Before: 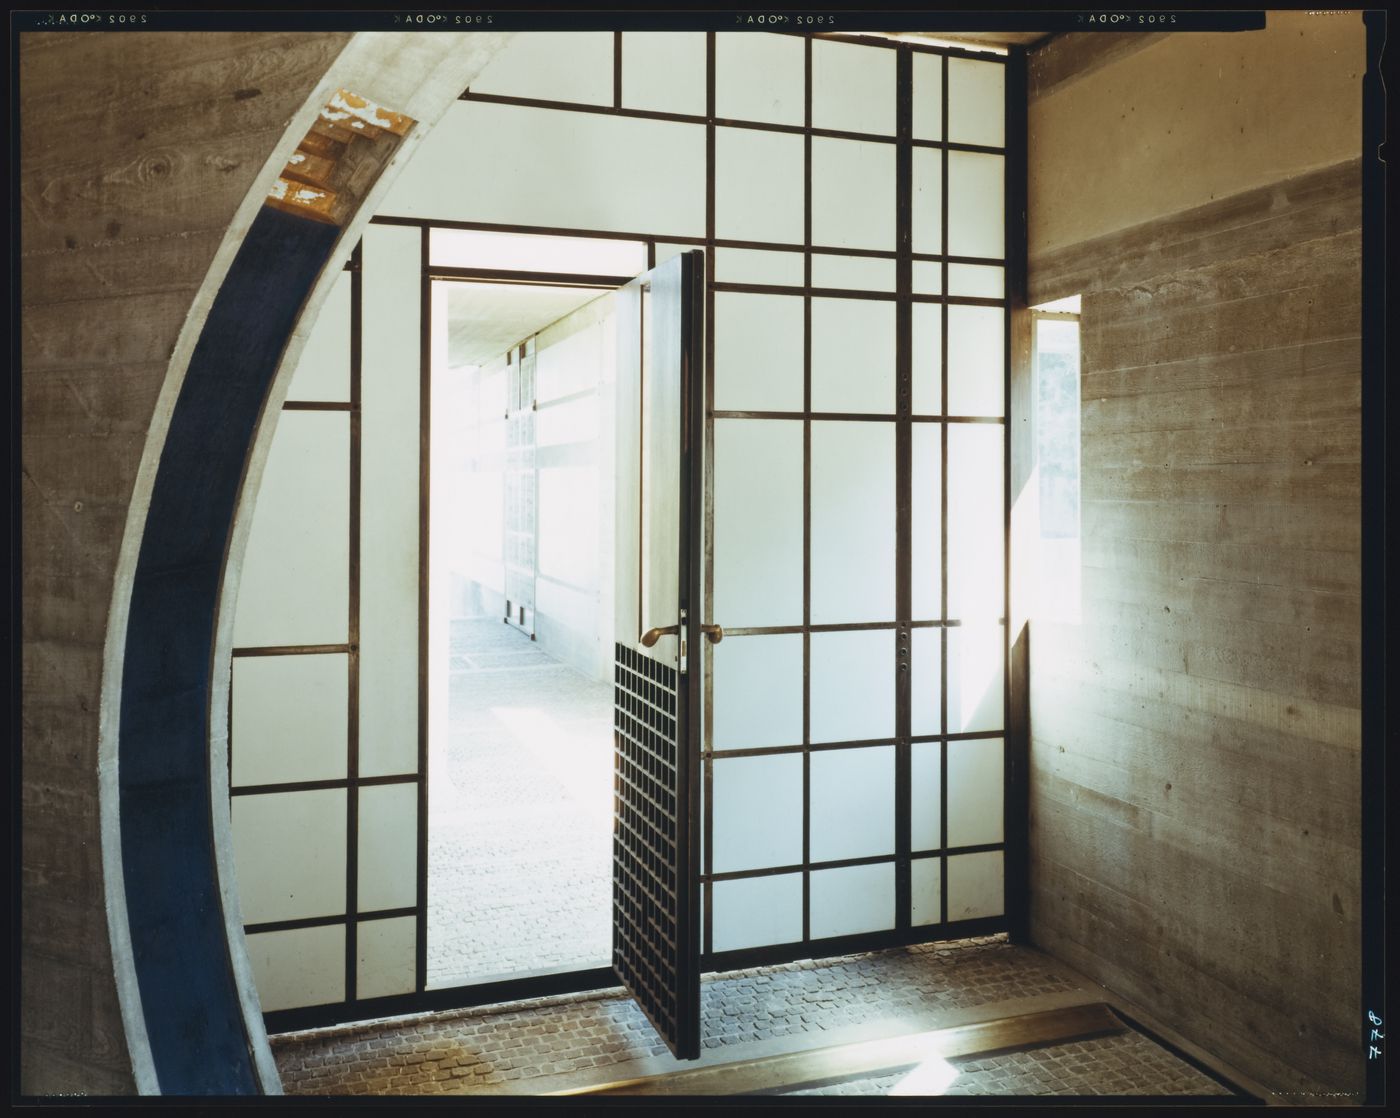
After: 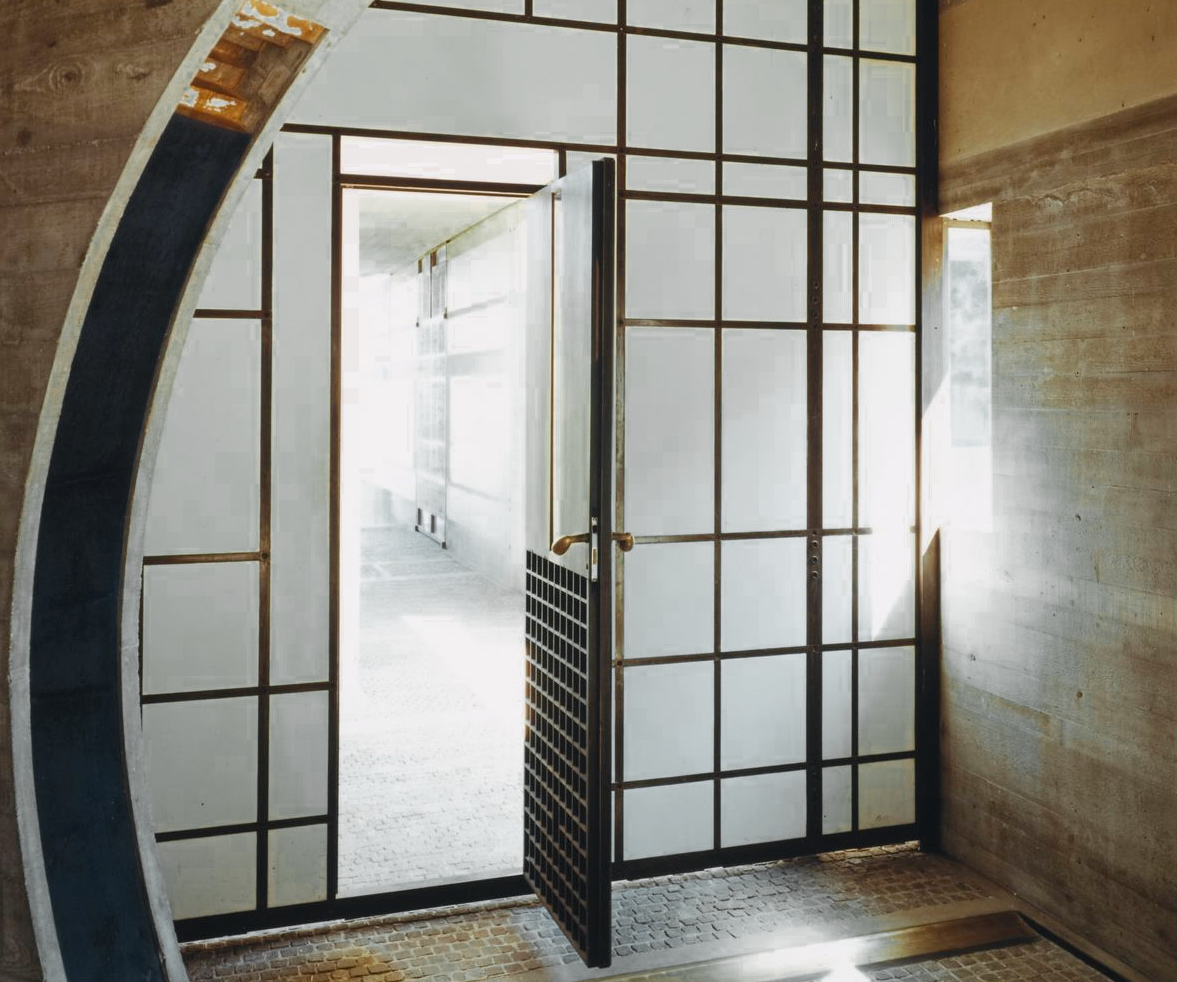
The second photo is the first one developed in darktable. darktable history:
crop: left 6.361%, top 8.285%, right 9.524%, bottom 3.867%
color zones: curves: ch0 [(0.035, 0.242) (0.25, 0.5) (0.384, 0.214) (0.488, 0.255) (0.75, 0.5)]; ch1 [(0.063, 0.379) (0.25, 0.5) (0.354, 0.201) (0.489, 0.085) (0.729, 0.271)]; ch2 [(0.25, 0.5) (0.38, 0.517) (0.442, 0.51) (0.735, 0.456)]
